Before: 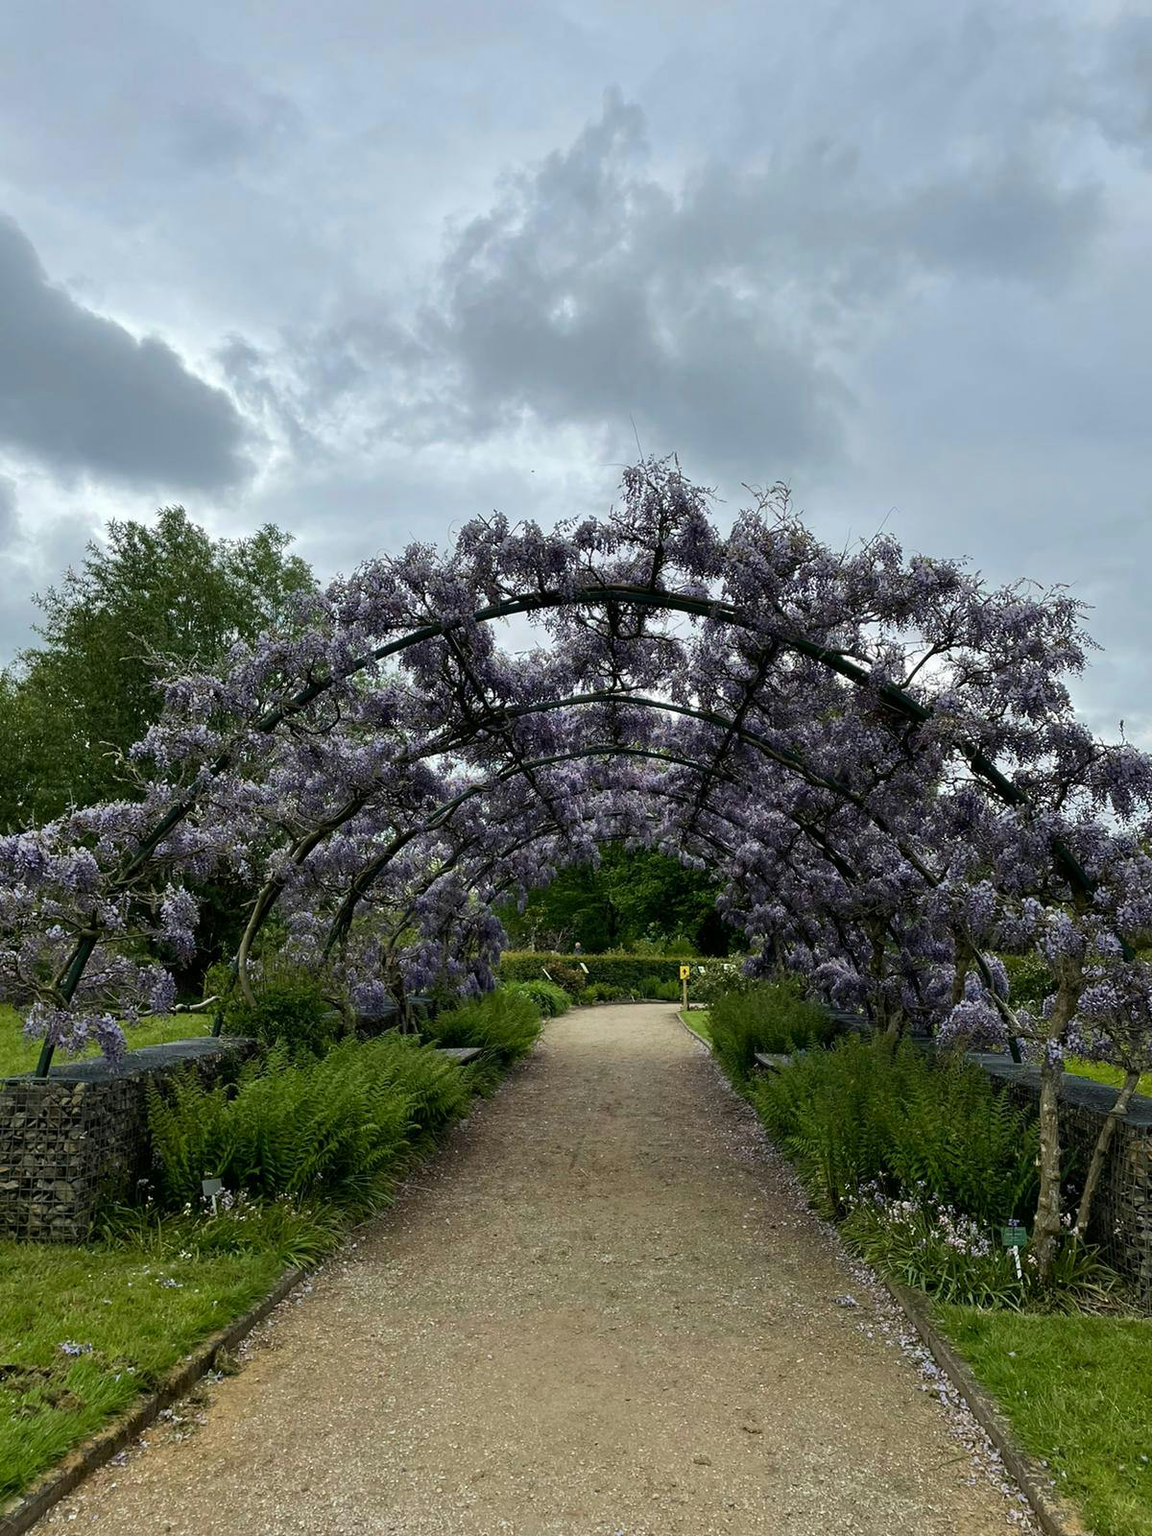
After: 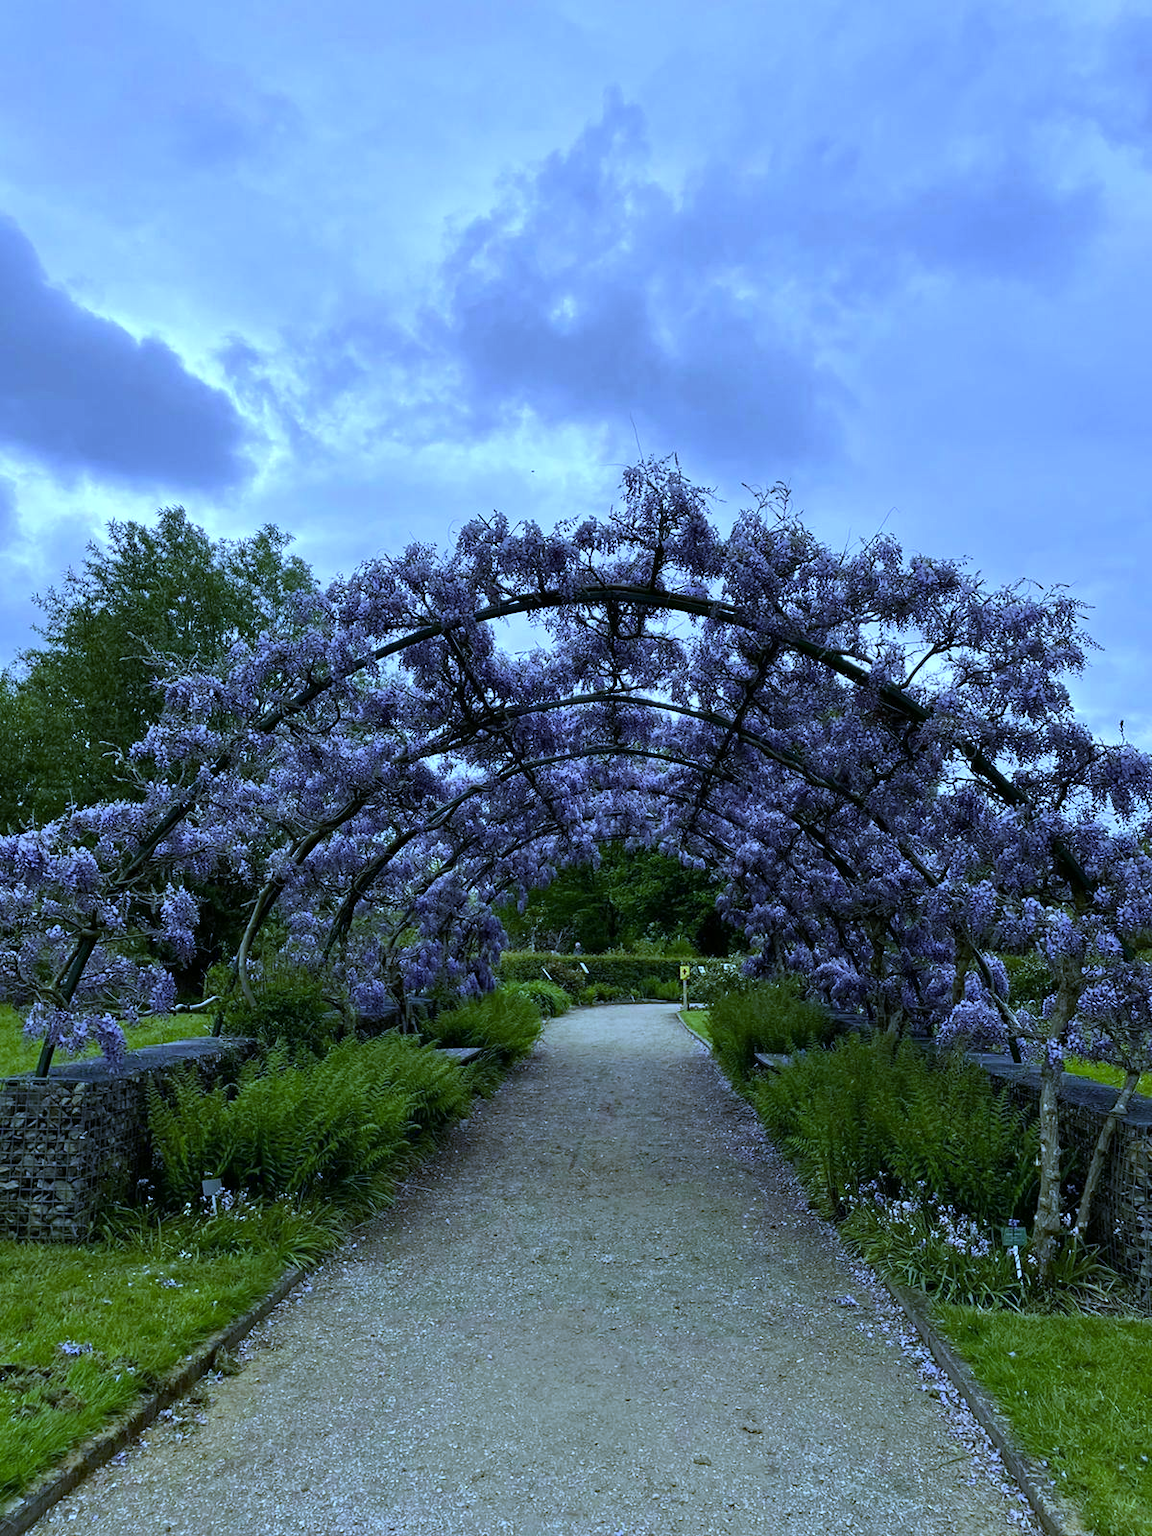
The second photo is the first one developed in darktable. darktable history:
color correction: highlights a* -5.94, highlights b* 11.19
contrast brightness saturation: saturation -0.05
haze removal: compatibility mode true, adaptive false
white balance: red 0.766, blue 1.537
